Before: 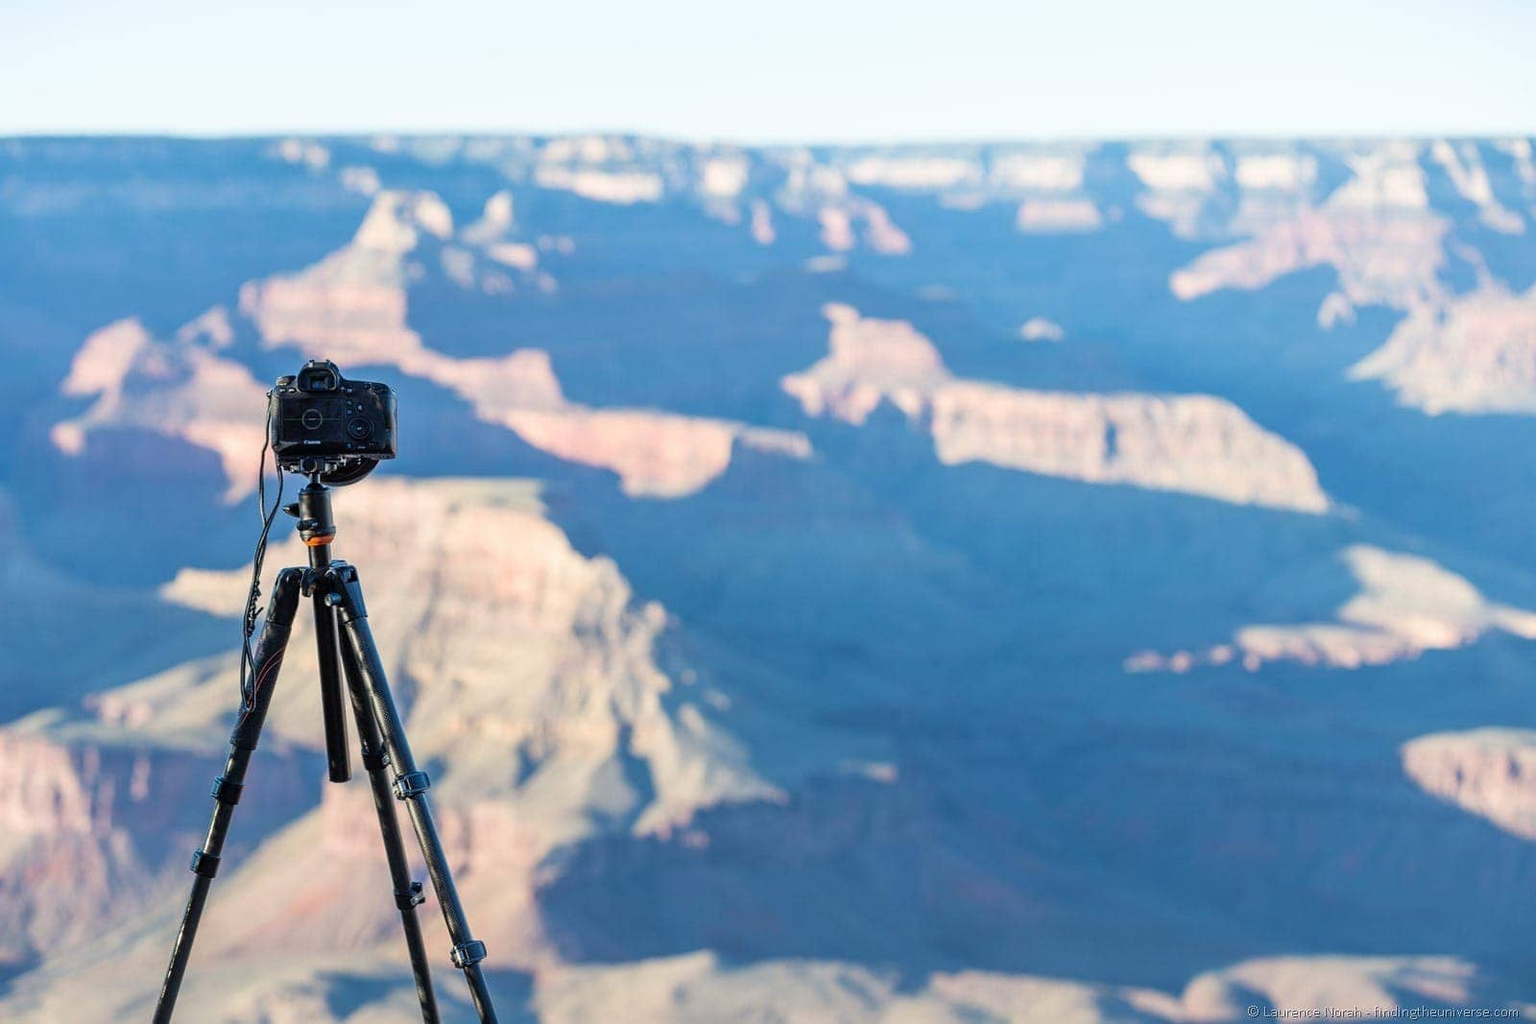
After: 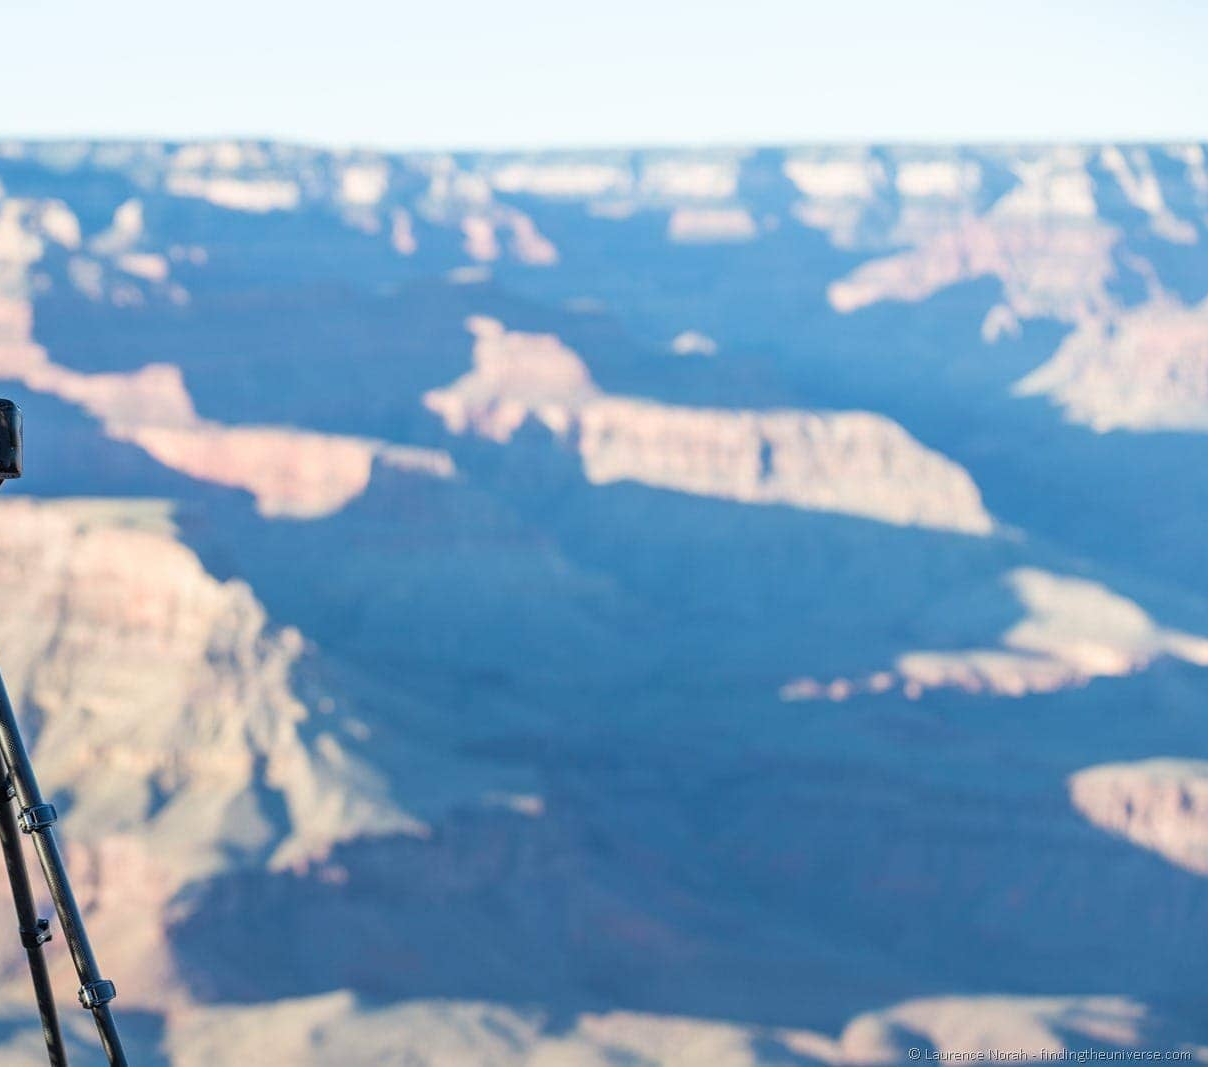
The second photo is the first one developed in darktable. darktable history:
exposure: compensate highlight preservation false
crop and rotate: left 24.478%
